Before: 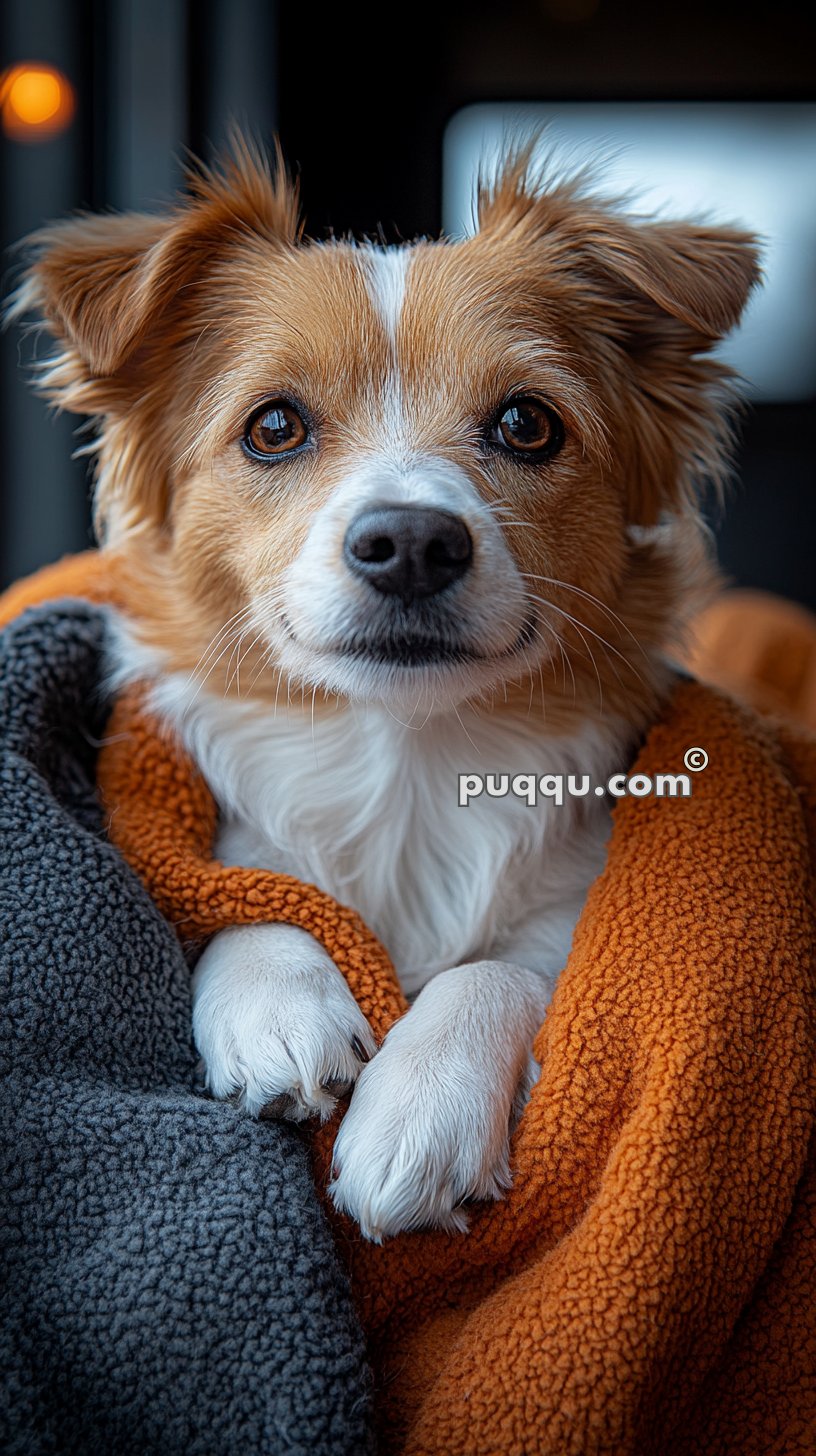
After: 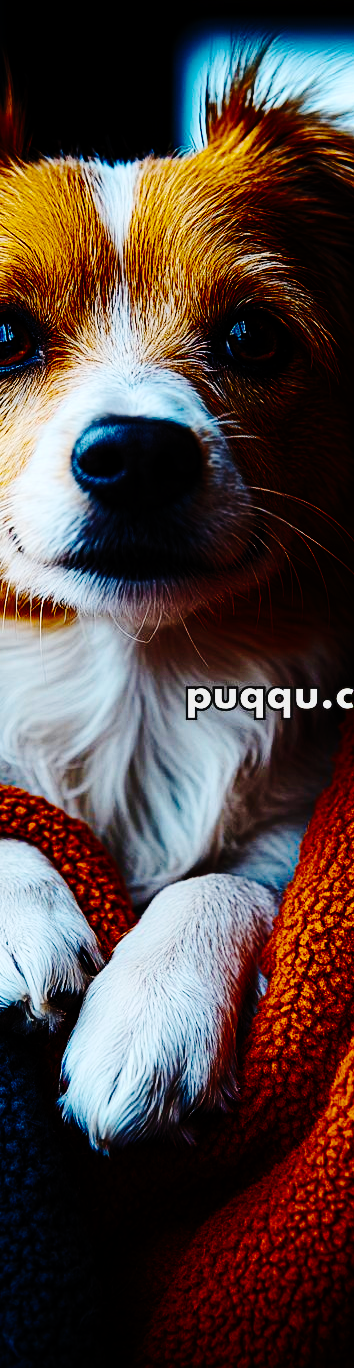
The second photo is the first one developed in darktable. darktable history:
crop: left 33.452%, top 6.025%, right 23.155%
color balance rgb: linear chroma grading › global chroma 40.15%, perceptual saturation grading › global saturation 60.58%, perceptual saturation grading › highlights 20.44%, perceptual saturation grading › shadows -50.36%, perceptual brilliance grading › highlights 2.19%, perceptual brilliance grading › mid-tones -50.36%, perceptual brilliance grading › shadows -50.36%
base curve: curves: ch0 [(0, 0) (0.036, 0.01) (0.123, 0.254) (0.258, 0.504) (0.507, 0.748) (1, 1)], preserve colors none
